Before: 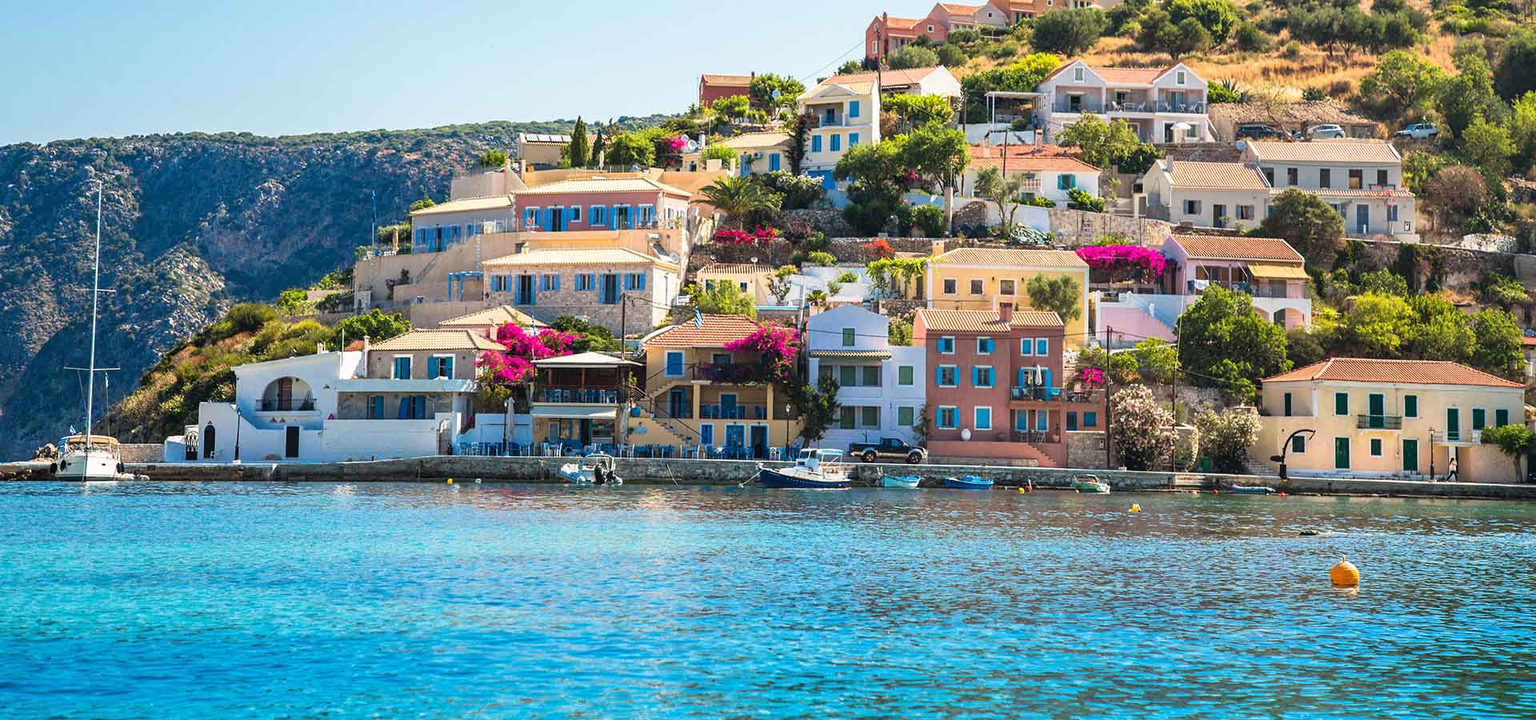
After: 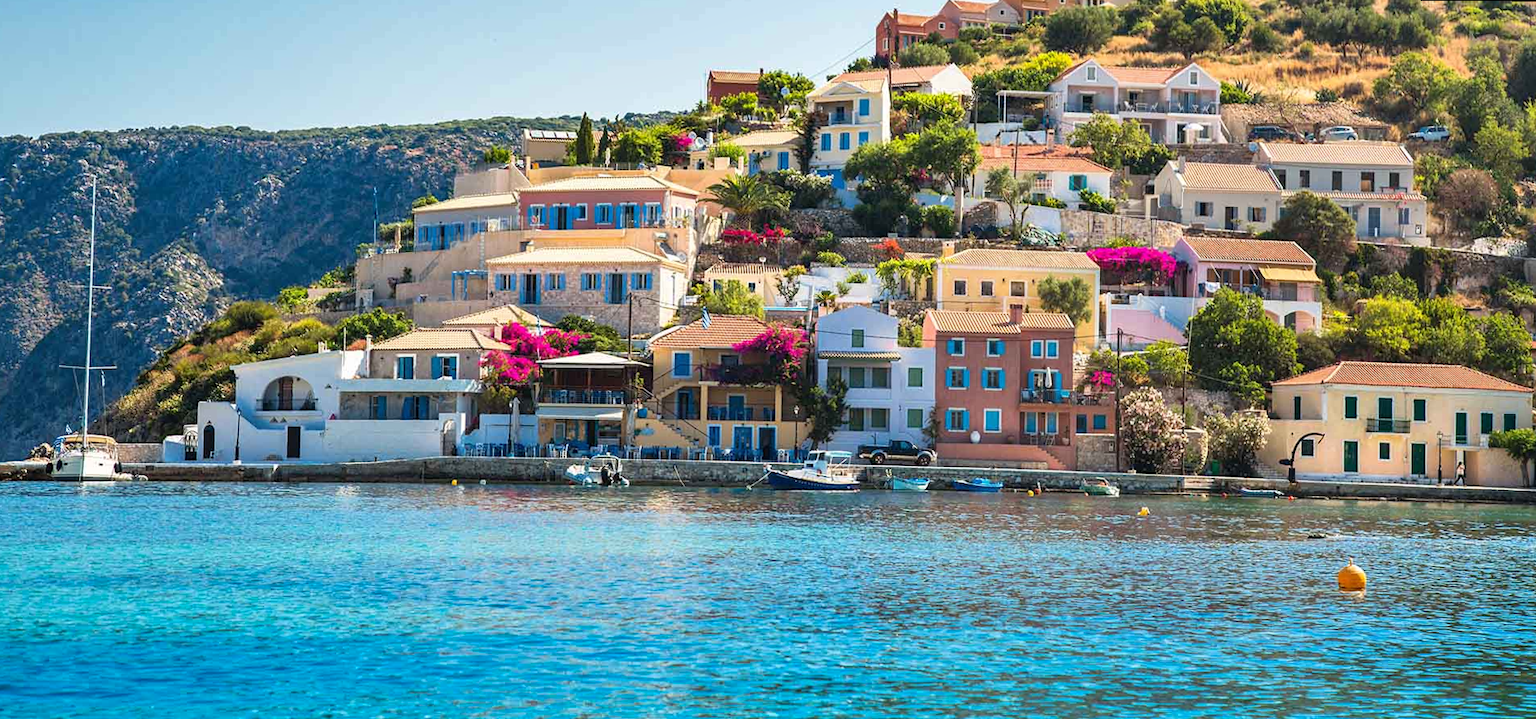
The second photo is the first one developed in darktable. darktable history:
shadows and highlights: soften with gaussian
rotate and perspective: rotation 0.174°, lens shift (vertical) 0.013, lens shift (horizontal) 0.019, shear 0.001, automatic cropping original format, crop left 0.007, crop right 0.991, crop top 0.016, crop bottom 0.997
